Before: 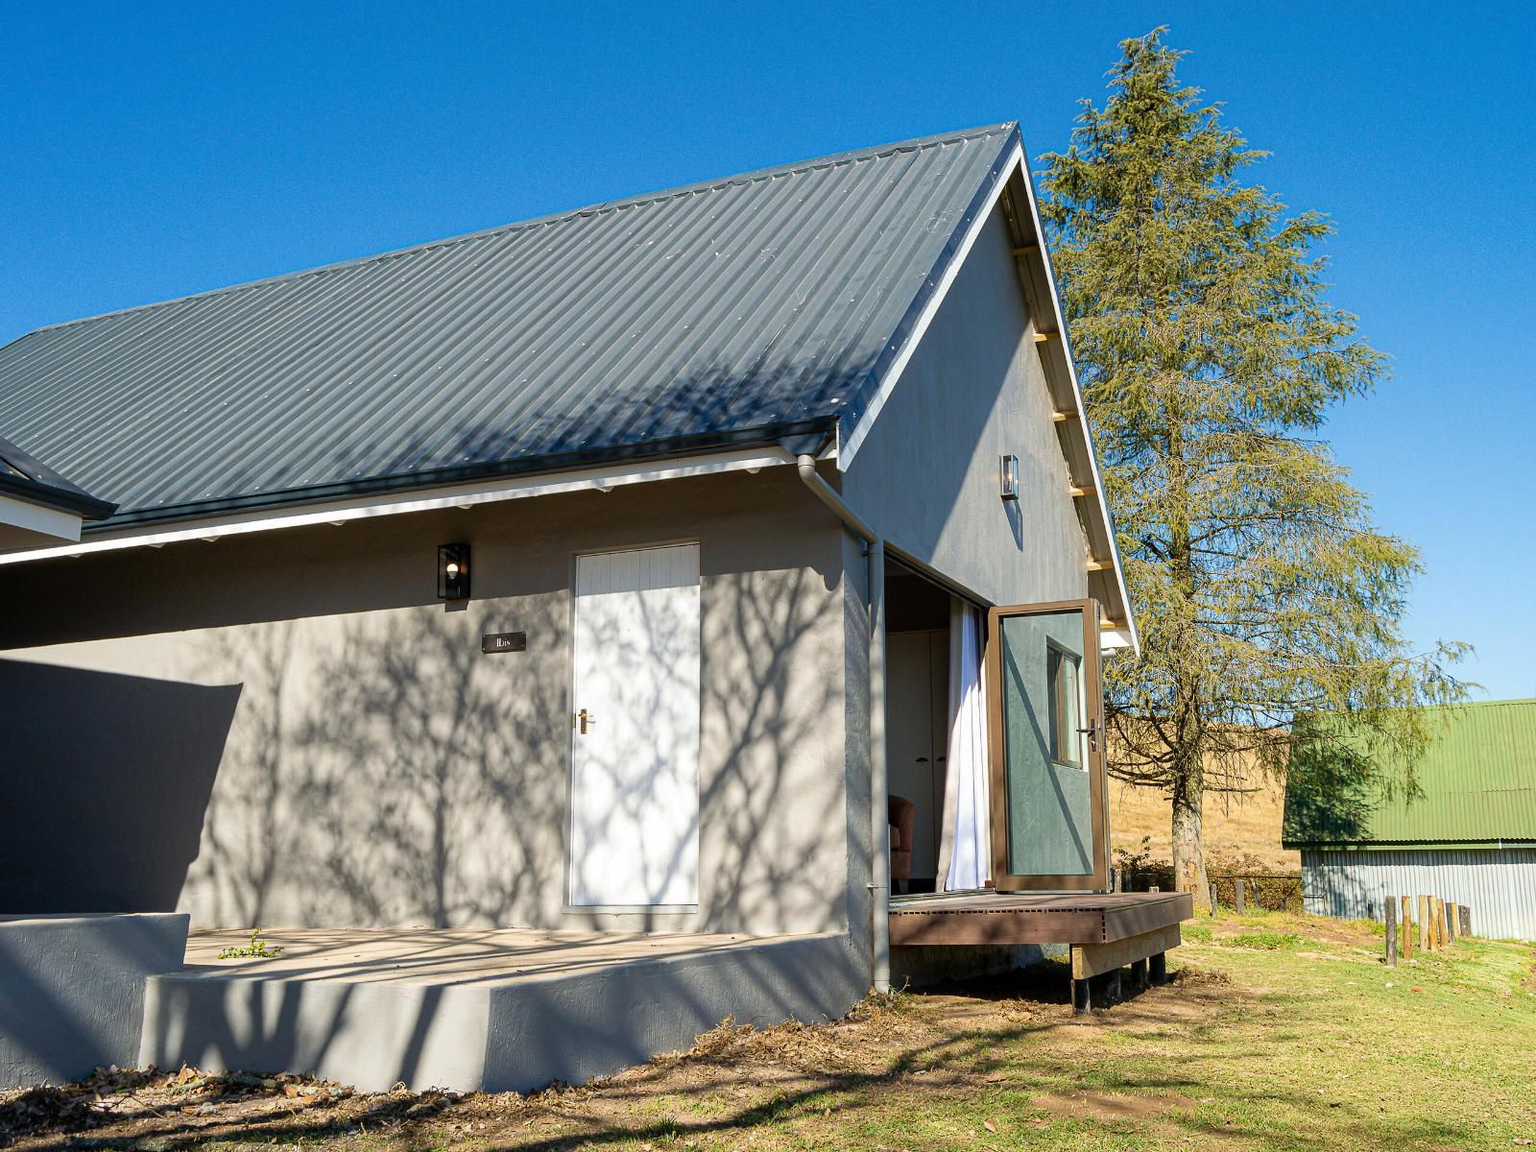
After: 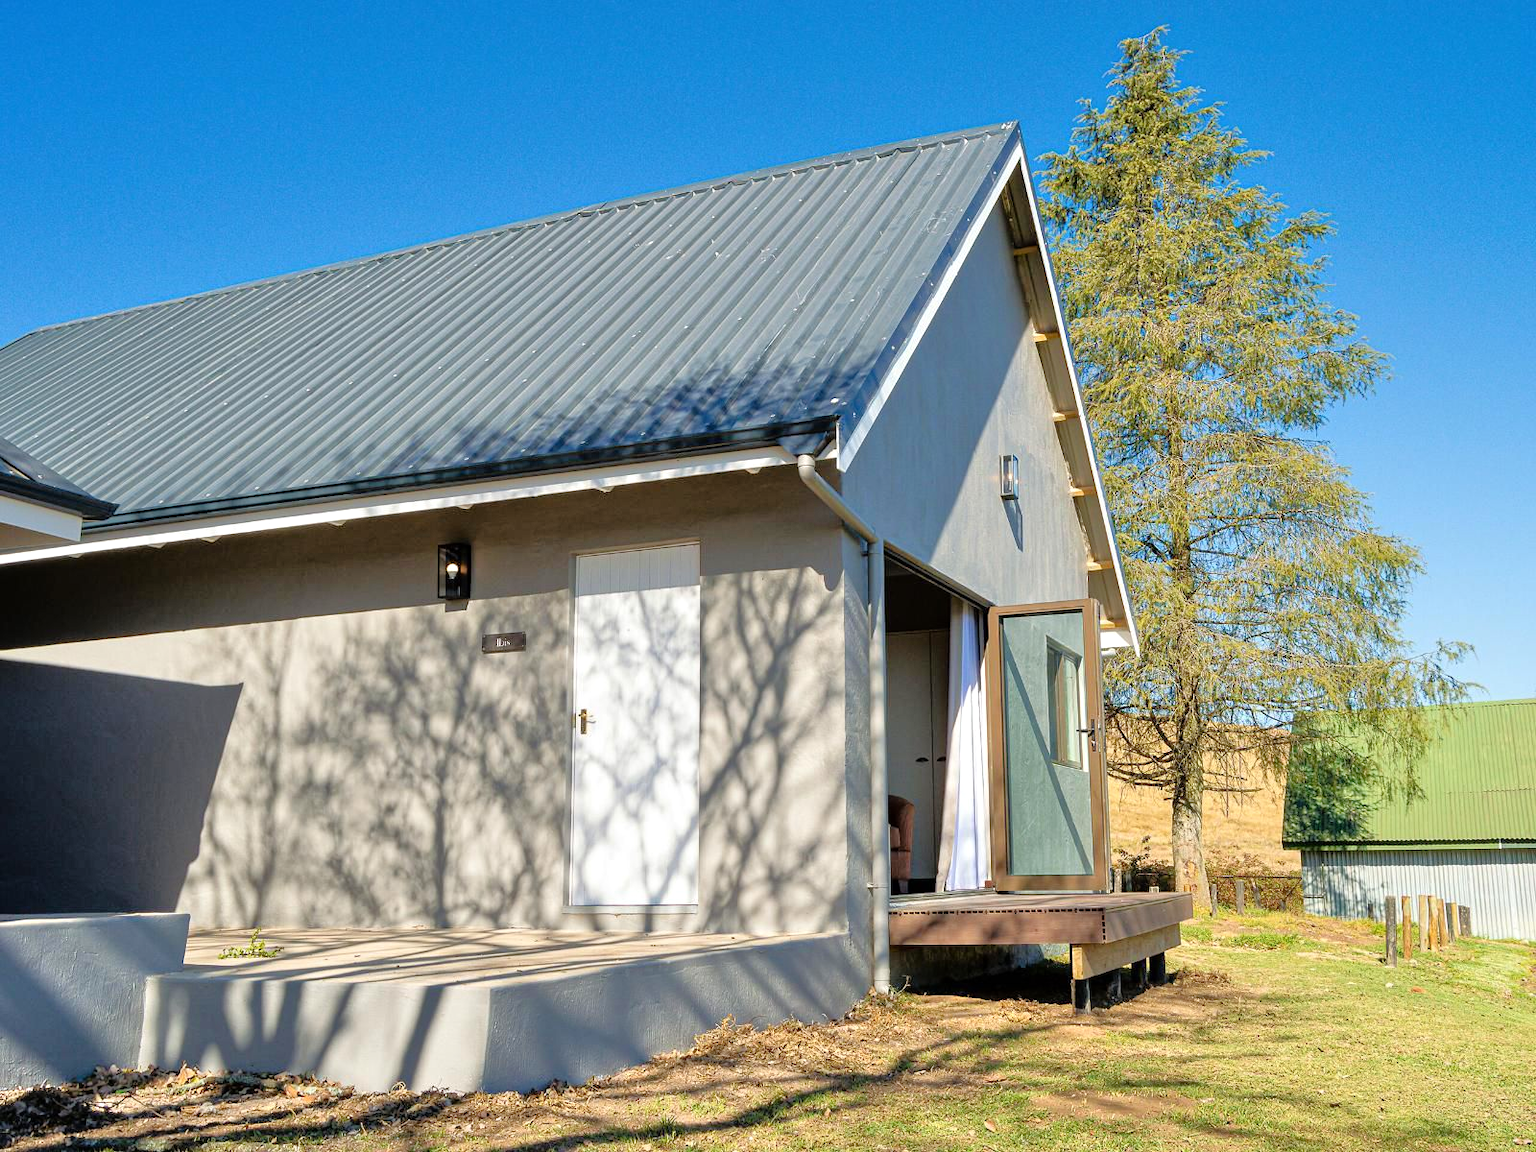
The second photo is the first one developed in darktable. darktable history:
tone equalizer: -7 EV 0.146 EV, -6 EV 0.578 EV, -5 EV 1.13 EV, -4 EV 1.36 EV, -3 EV 1.12 EV, -2 EV 0.6 EV, -1 EV 0.154 EV, mask exposure compensation -0.511 EV
